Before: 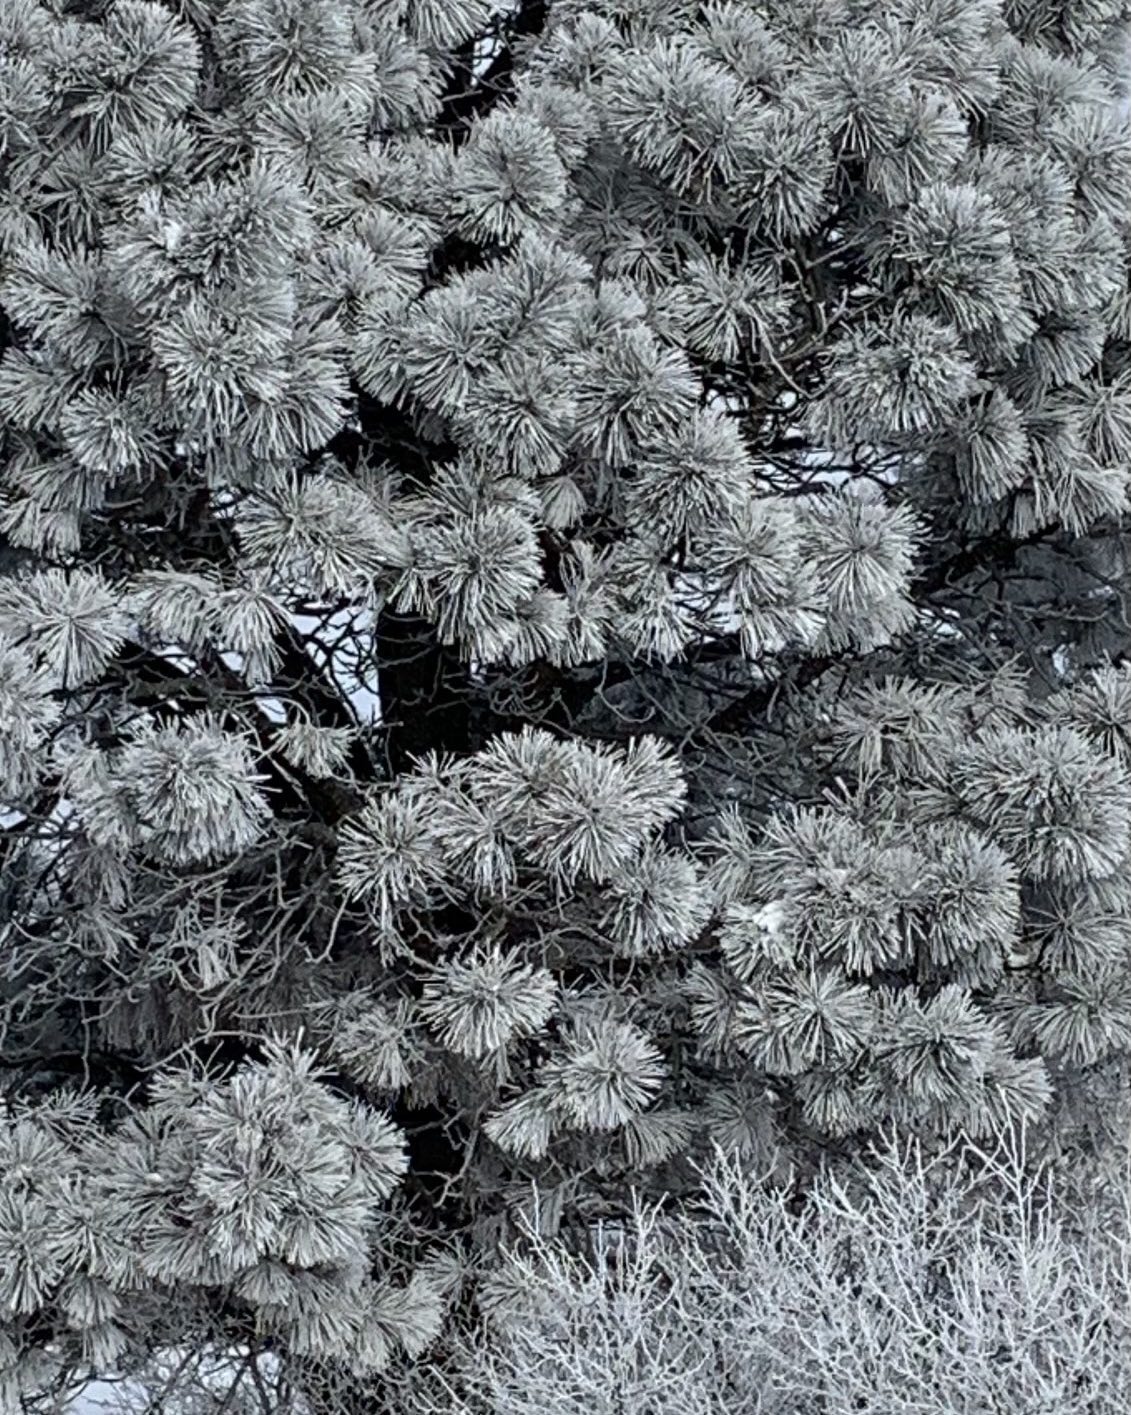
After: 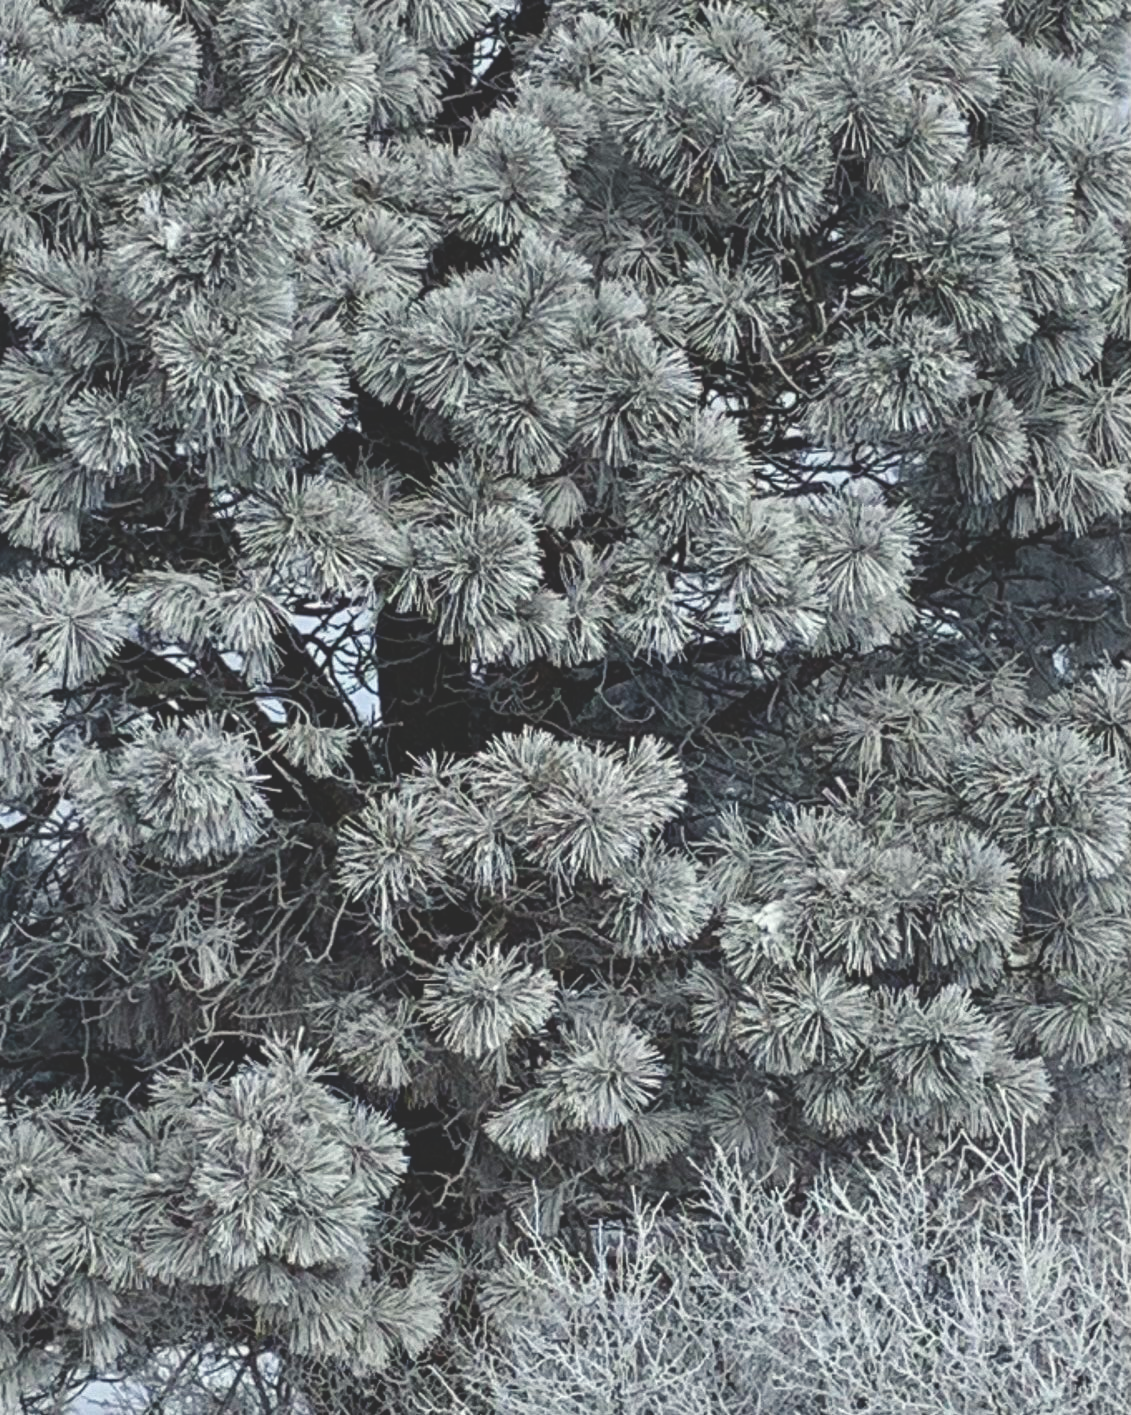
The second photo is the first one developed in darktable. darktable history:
color balance rgb: power › hue 310.85°, highlights gain › luminance 5.934%, highlights gain › chroma 1.33%, highlights gain › hue 88.76°, perceptual saturation grading › global saturation 40.033%, perceptual saturation grading › highlights -25.4%, perceptual saturation grading › mid-tones 35.539%, perceptual saturation grading › shadows 35.825%
exposure: black level correction -0.025, exposure -0.12 EV, compensate highlight preservation false
